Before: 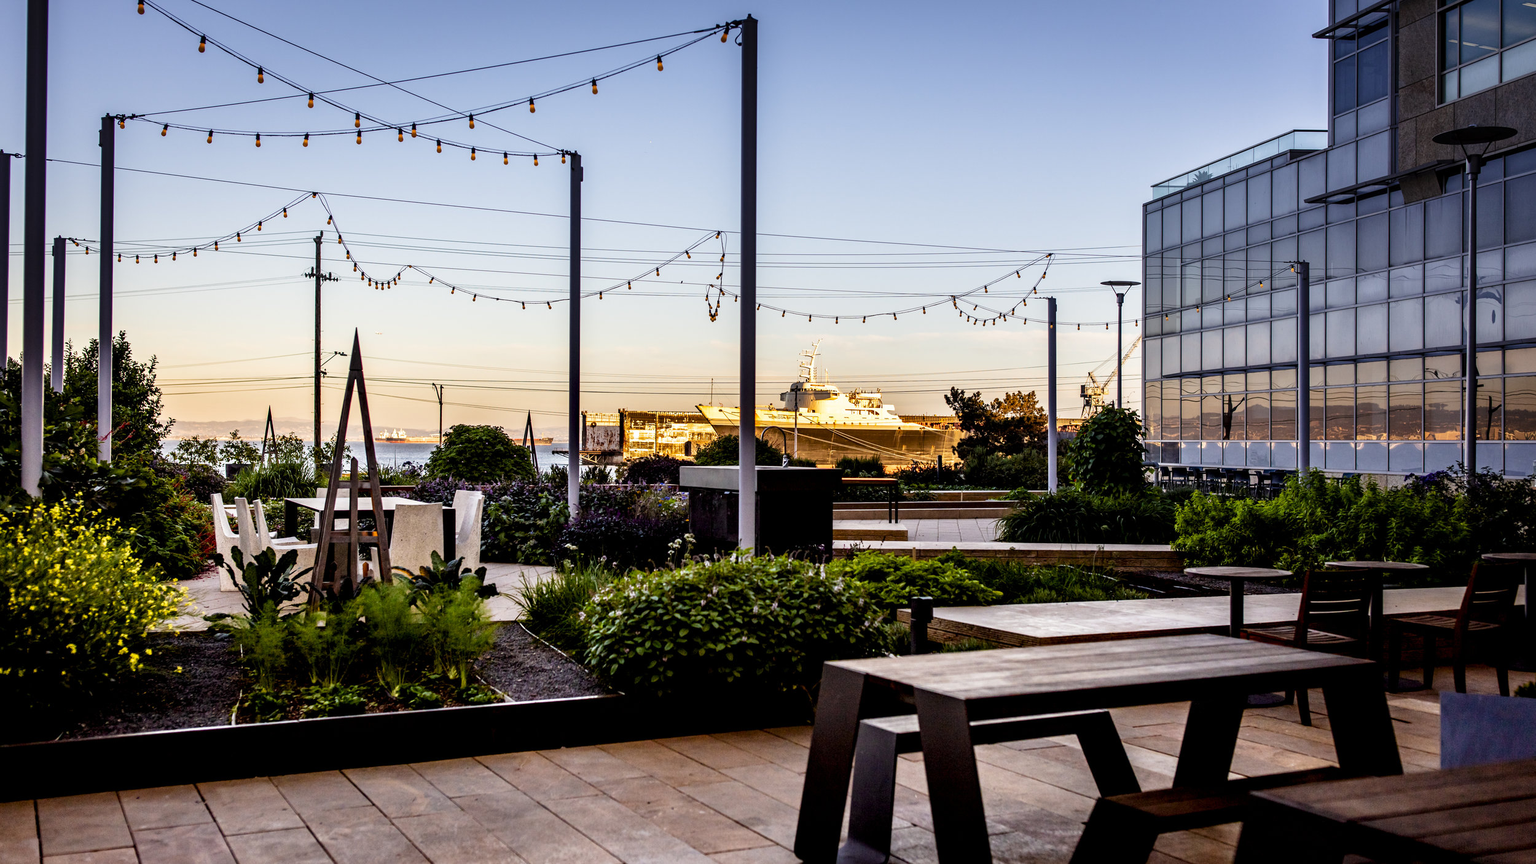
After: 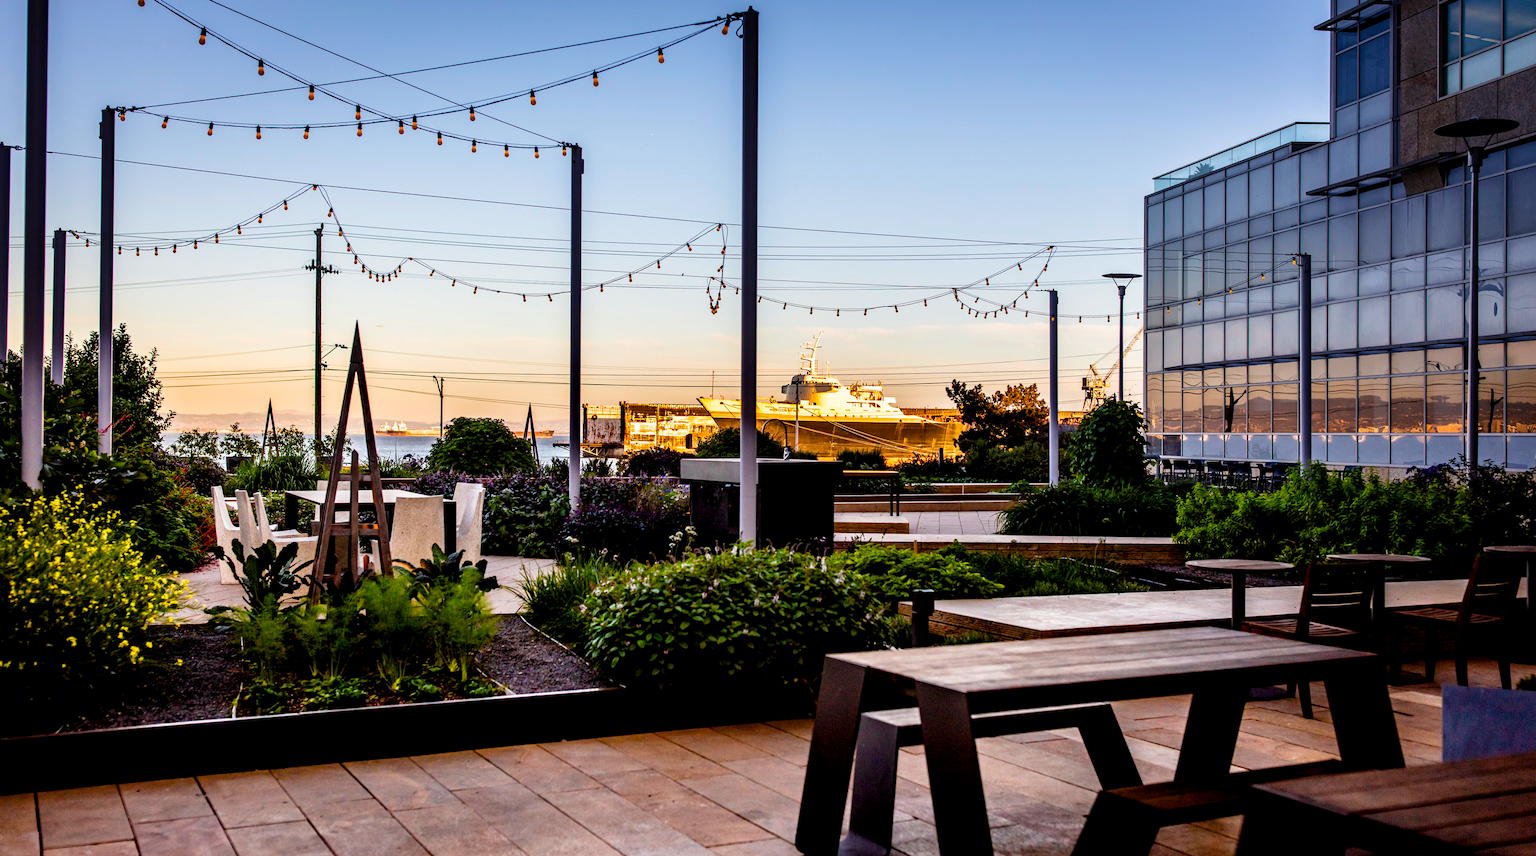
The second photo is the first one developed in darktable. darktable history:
color balance rgb: perceptual saturation grading › global saturation 19.877%
crop: top 0.993%, right 0.084%
